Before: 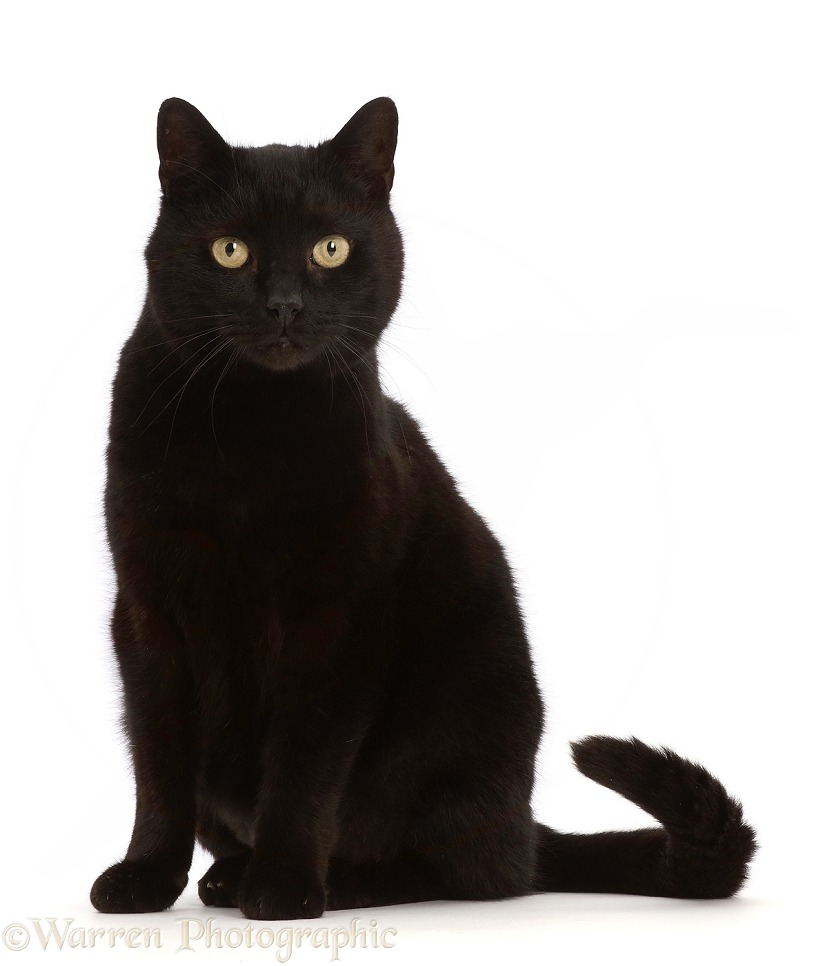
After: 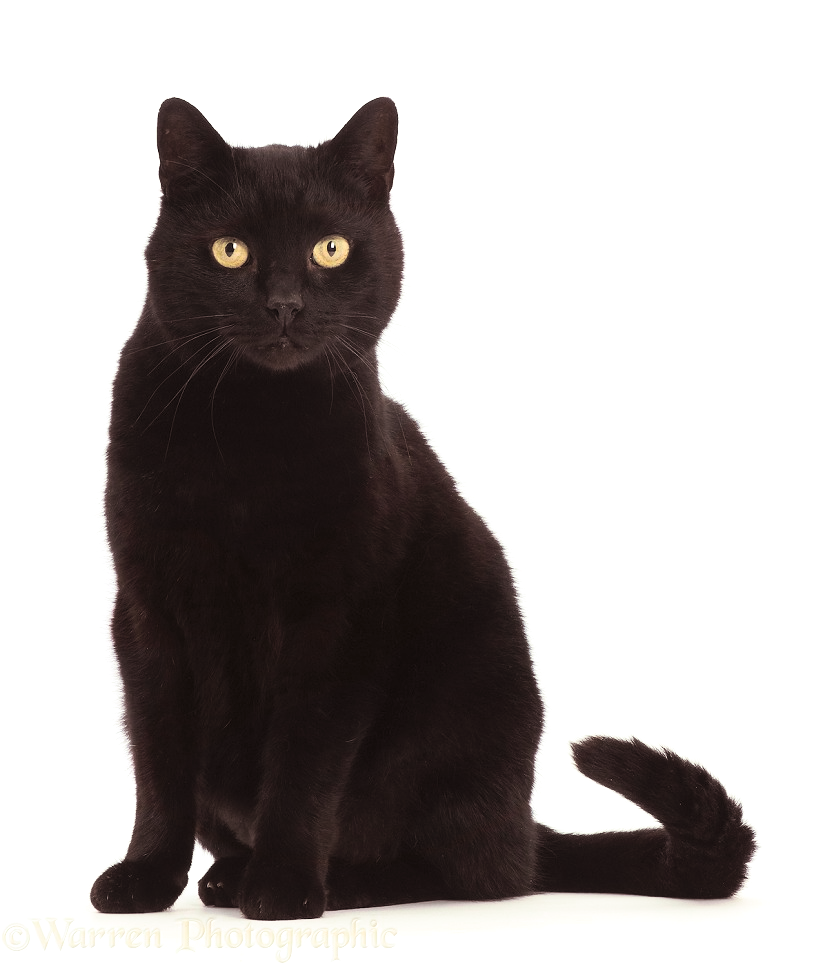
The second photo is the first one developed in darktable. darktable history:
split-toning: shadows › saturation 0.2
contrast brightness saturation: contrast 0.24, brightness 0.26, saturation 0.39
exposure: exposure 0.131 EV, compensate highlight preservation false
